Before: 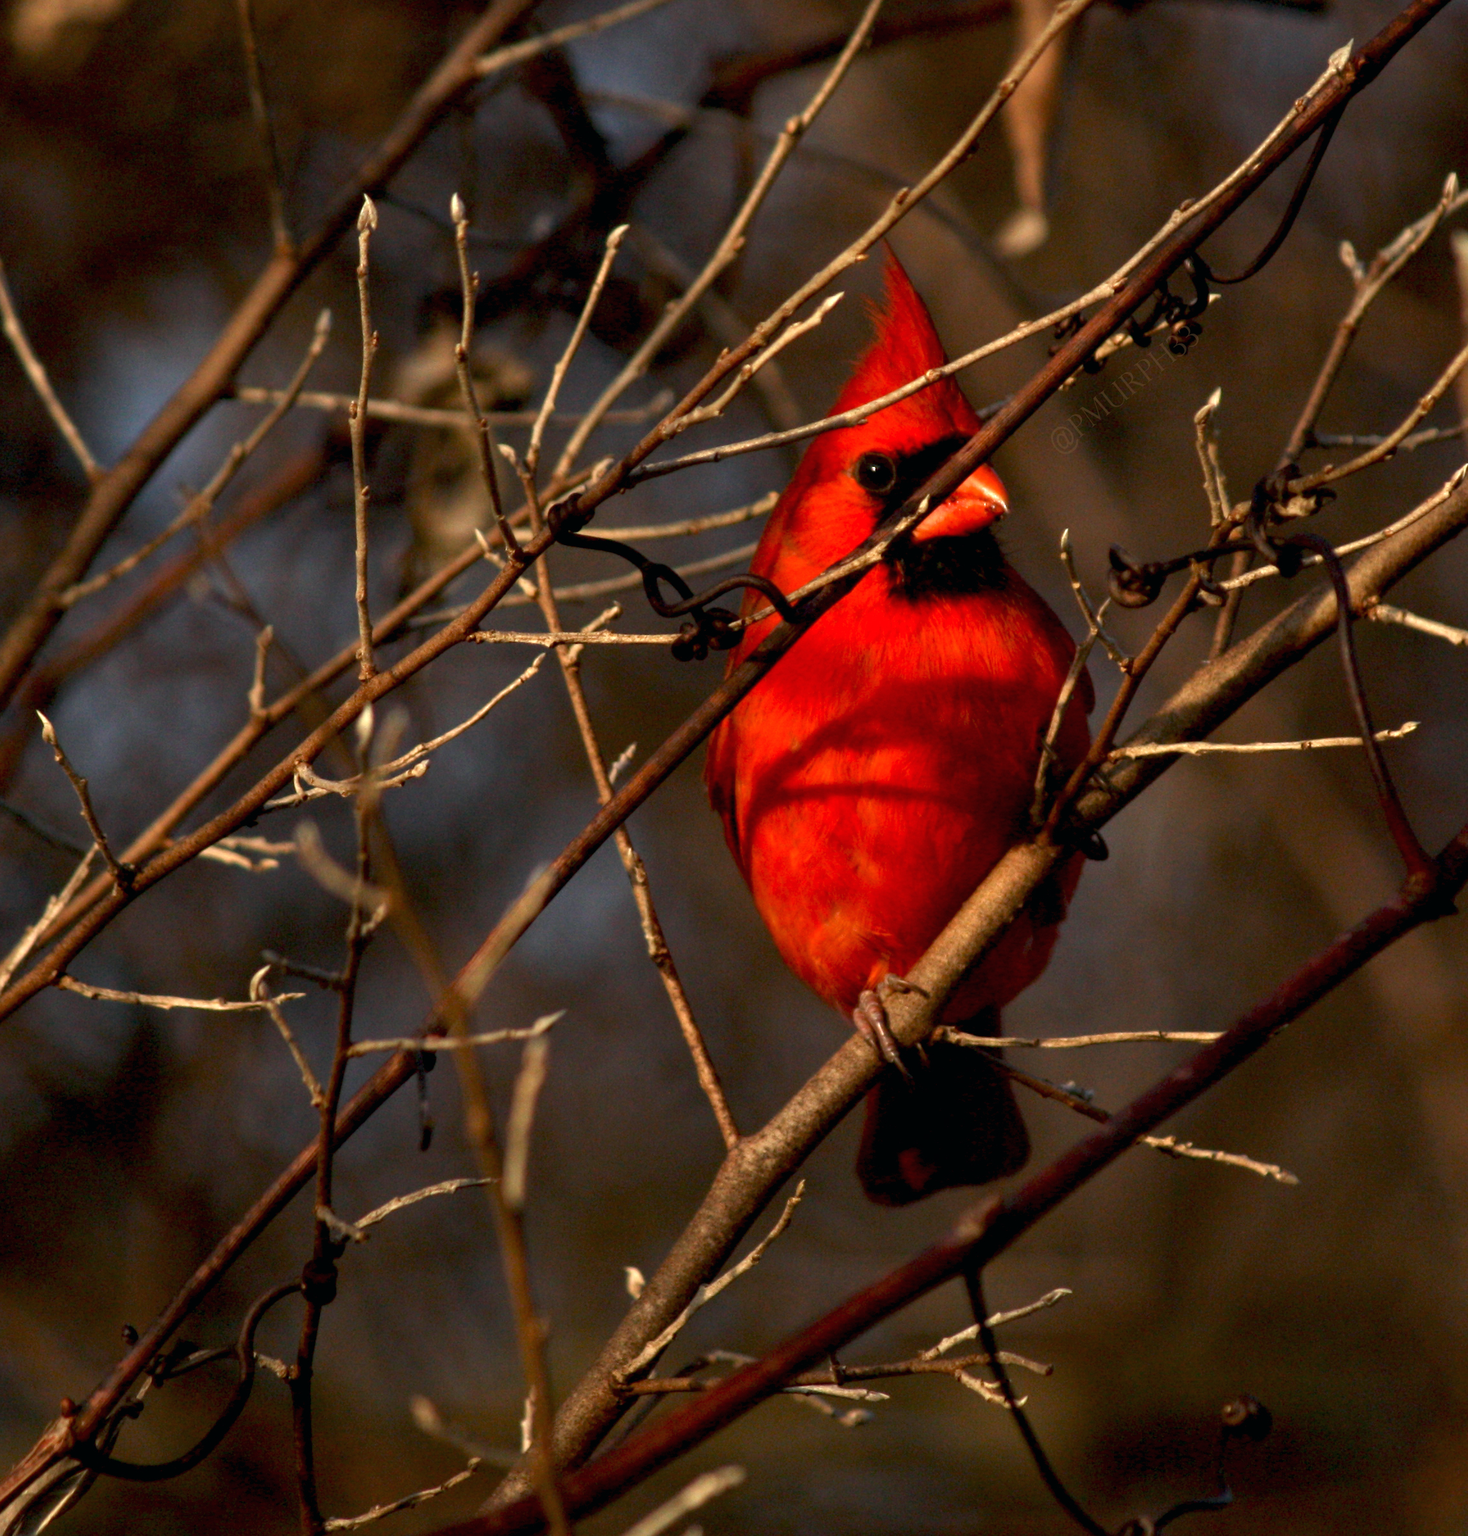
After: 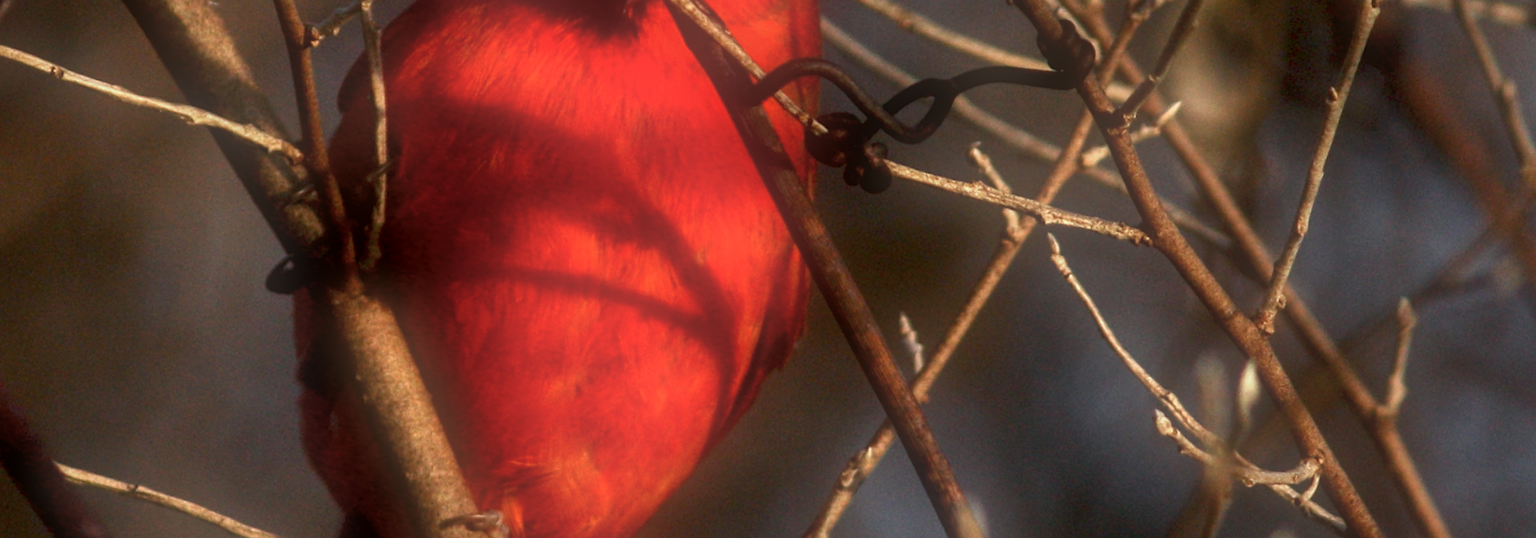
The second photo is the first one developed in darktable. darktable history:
crop and rotate: angle 16.12°, top 30.835%, bottom 35.653%
white balance: red 0.983, blue 1.036
sharpen: amount 0.2
local contrast: detail 130%
soften: size 60.24%, saturation 65.46%, brightness 0.506 EV, mix 25.7%
